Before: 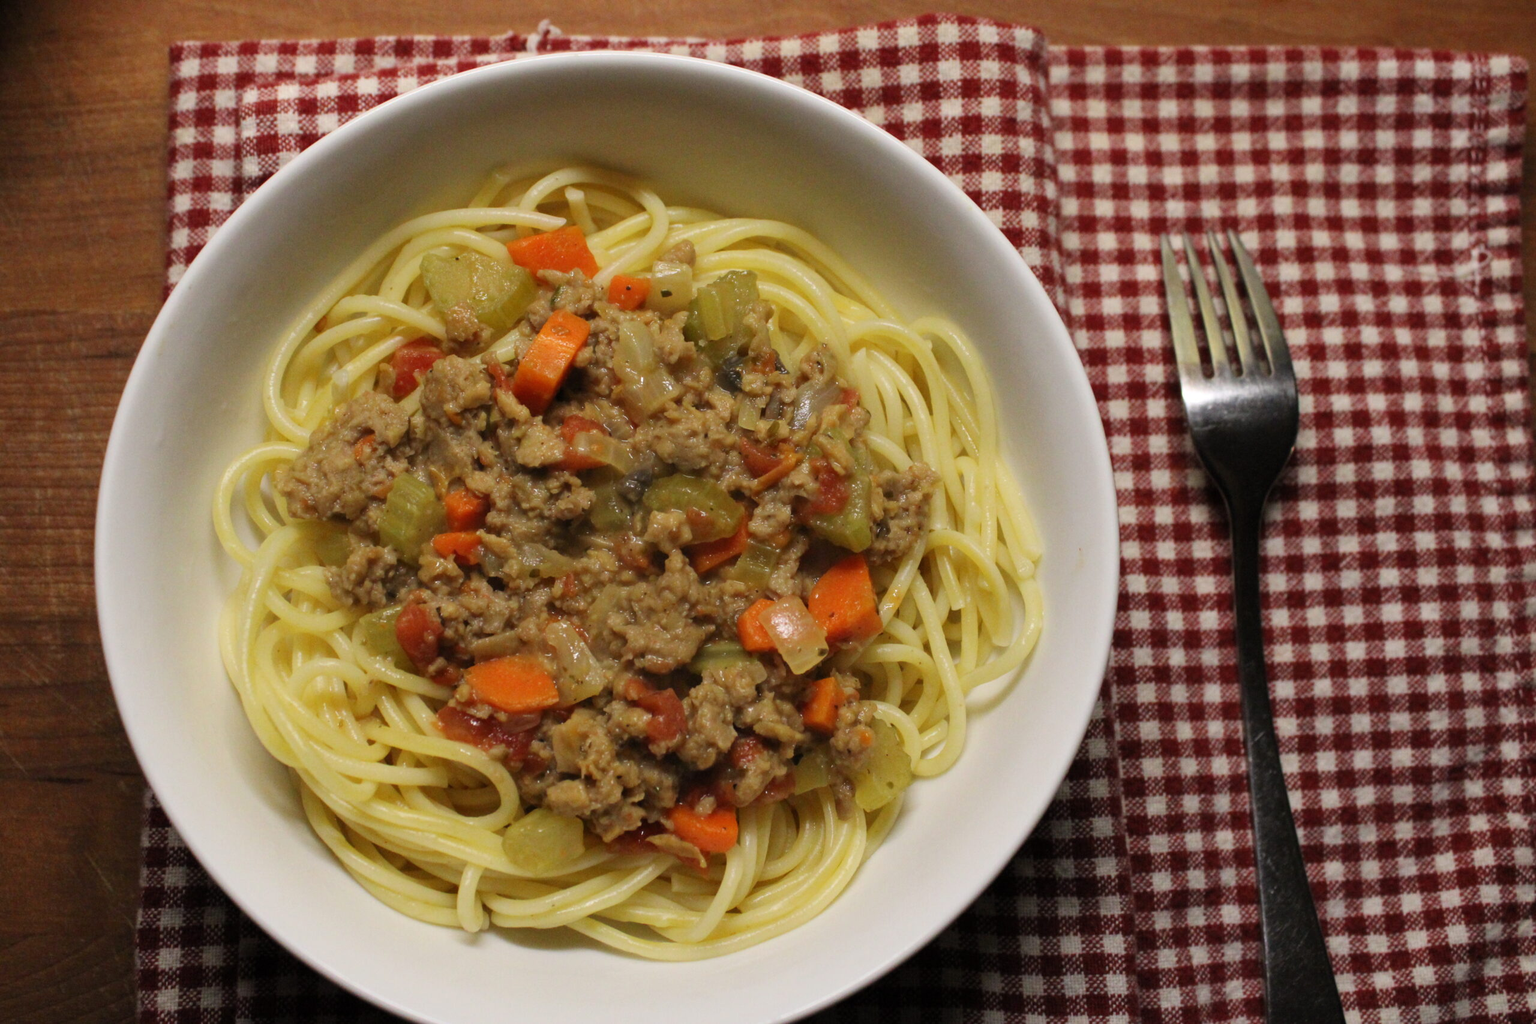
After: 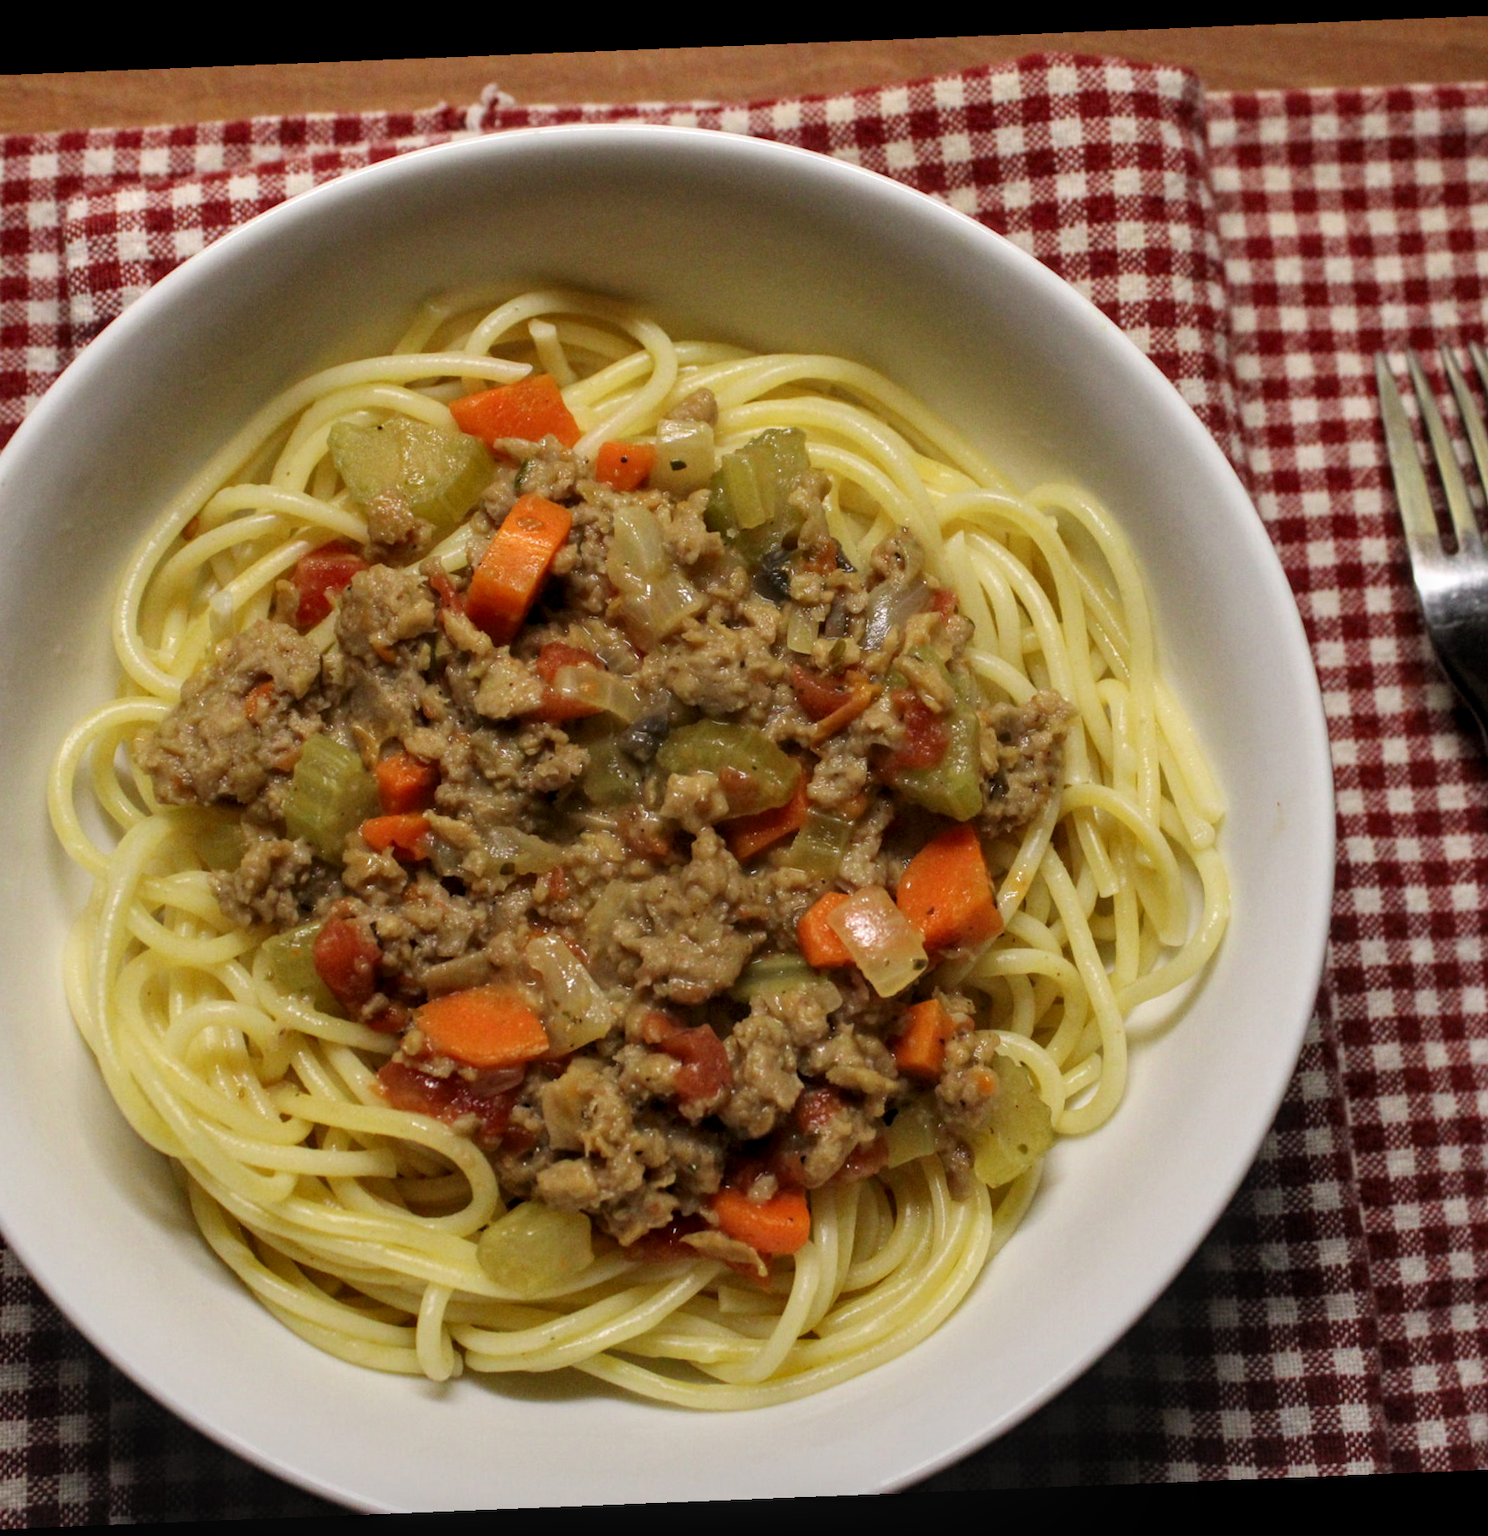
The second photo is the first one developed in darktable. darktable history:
local contrast: detail 130%
crop and rotate: left 12.673%, right 20.66%
rotate and perspective: rotation -2.29°, automatic cropping off
